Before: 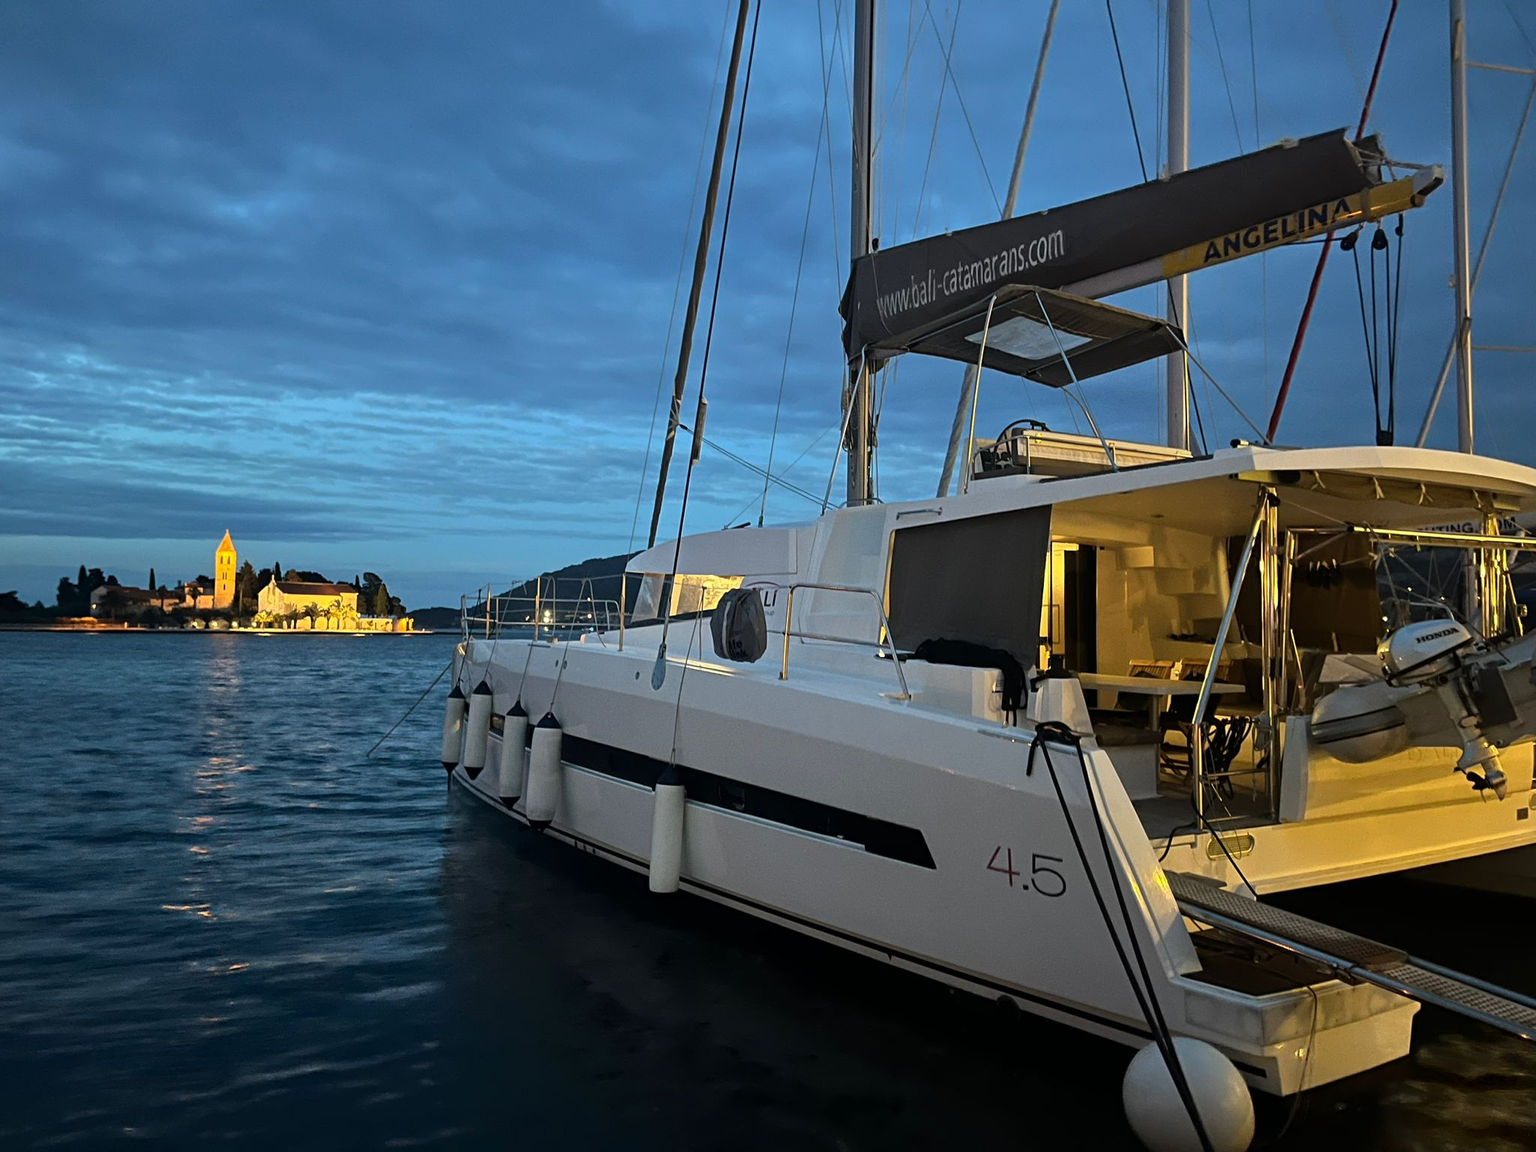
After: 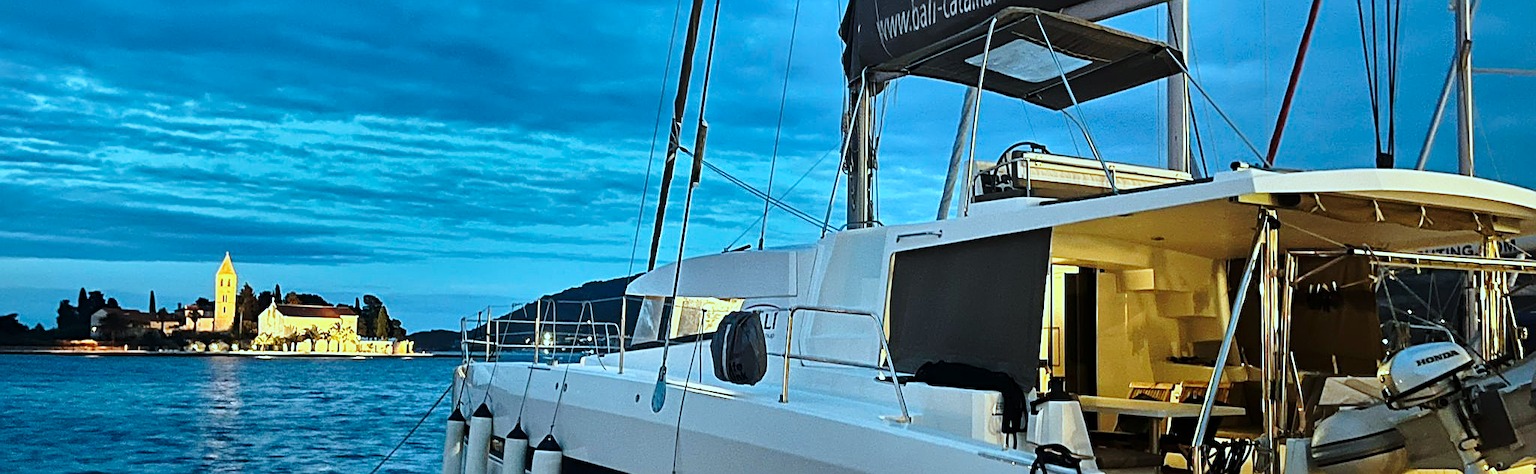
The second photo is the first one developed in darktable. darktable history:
crop and rotate: top 24.101%, bottom 34.746%
exposure: black level correction 0.001, compensate highlight preservation false
base curve: curves: ch0 [(0, 0) (0.028, 0.03) (0.121, 0.232) (0.46, 0.748) (0.859, 0.968) (1, 1)], preserve colors none
color correction: highlights a* -11.28, highlights b* -15.64
shadows and highlights: shadows 18.1, highlights -84.89, soften with gaussian
tone equalizer: on, module defaults
sharpen: on, module defaults
